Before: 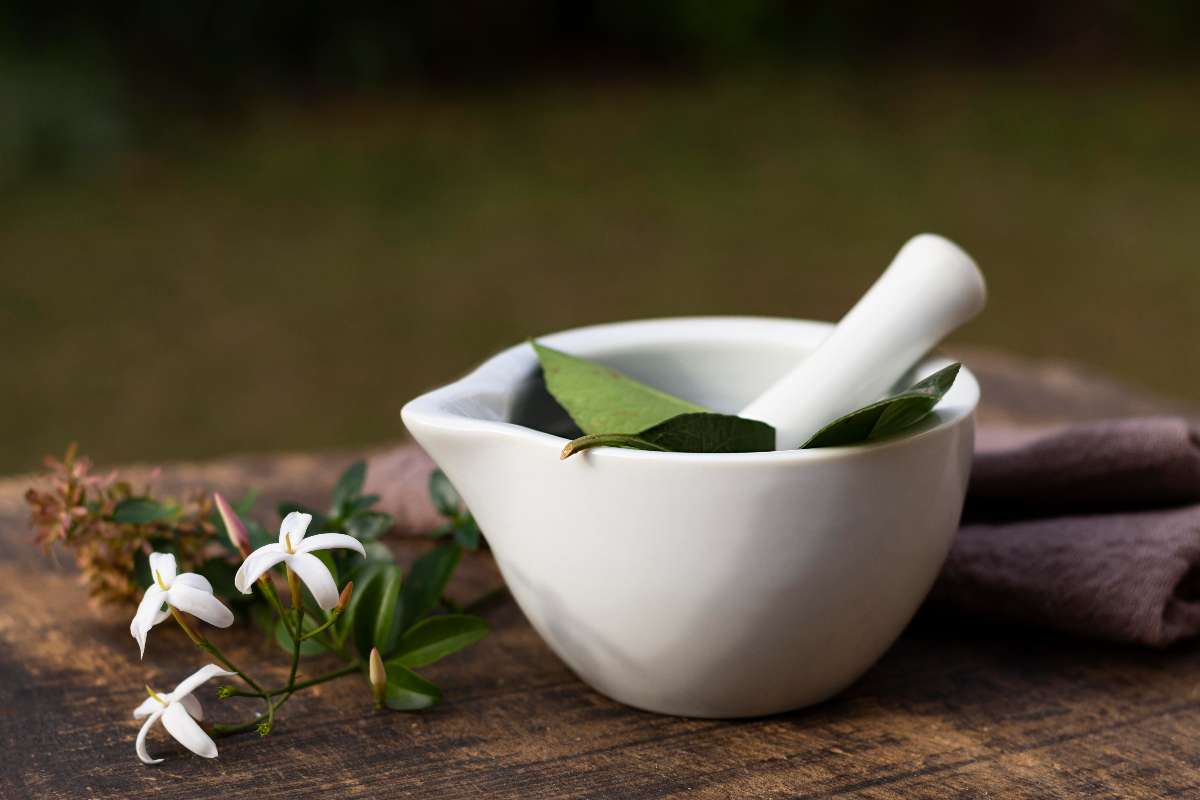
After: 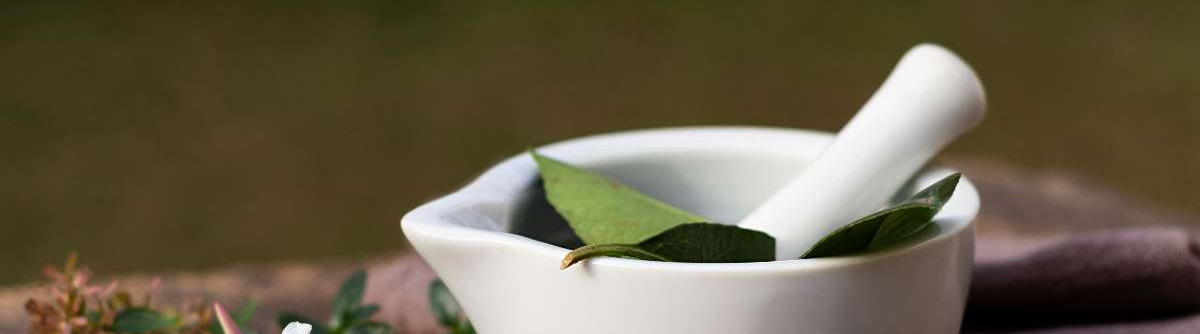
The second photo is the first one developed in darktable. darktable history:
crop and rotate: top 23.84%, bottom 34.294%
exposure: compensate highlight preservation false
